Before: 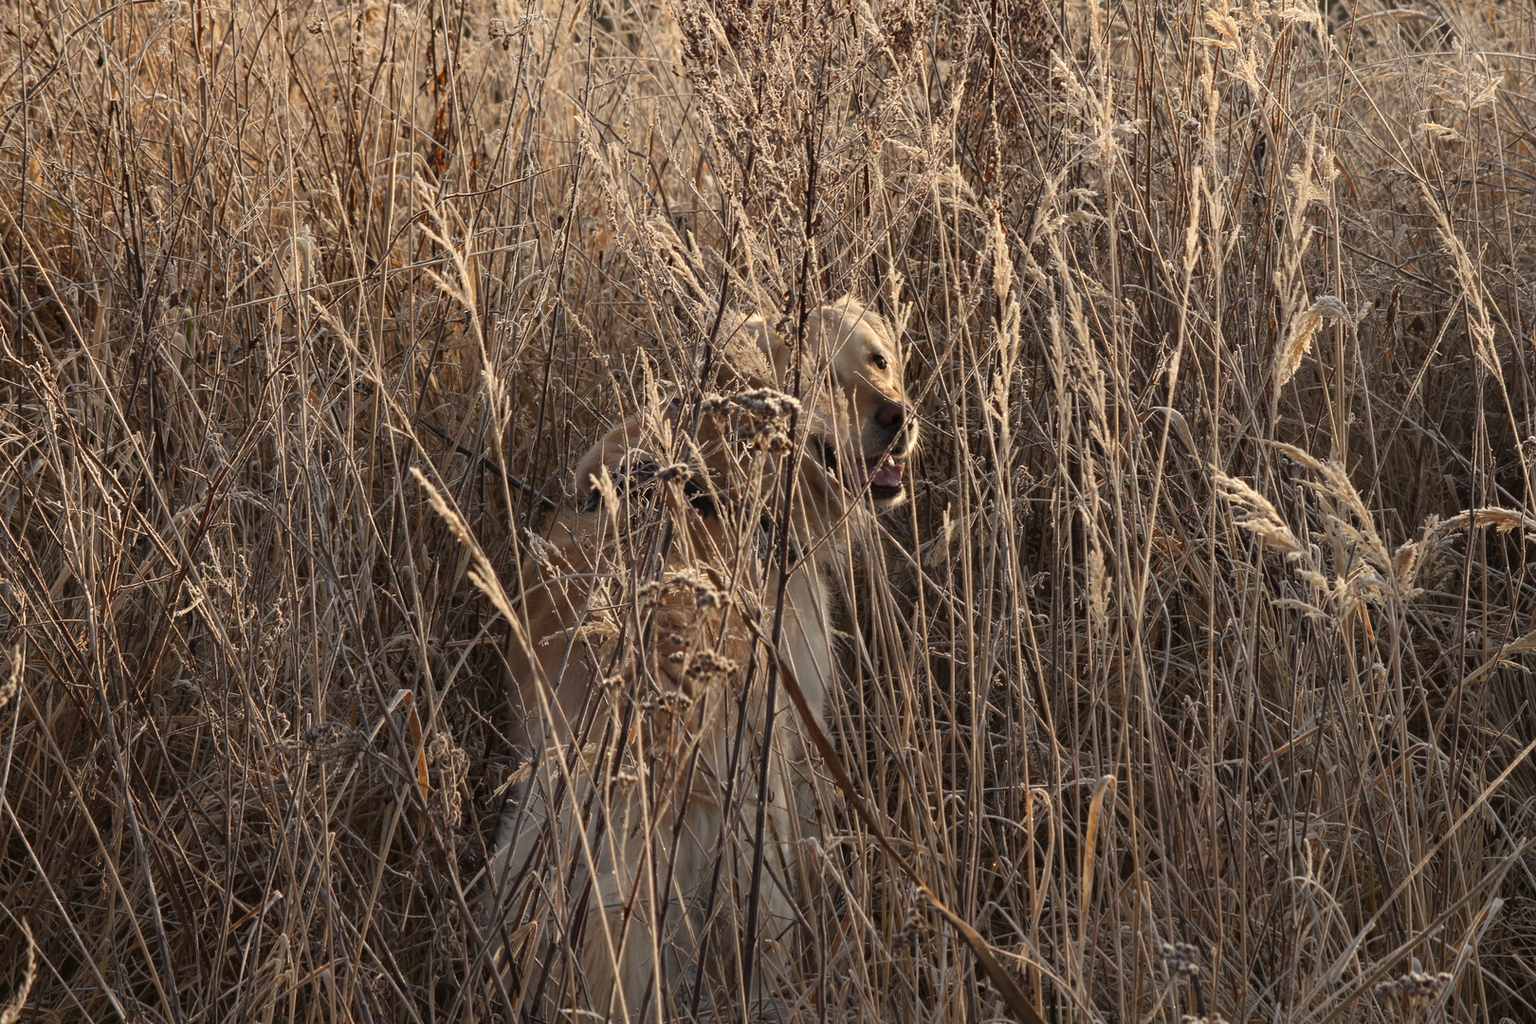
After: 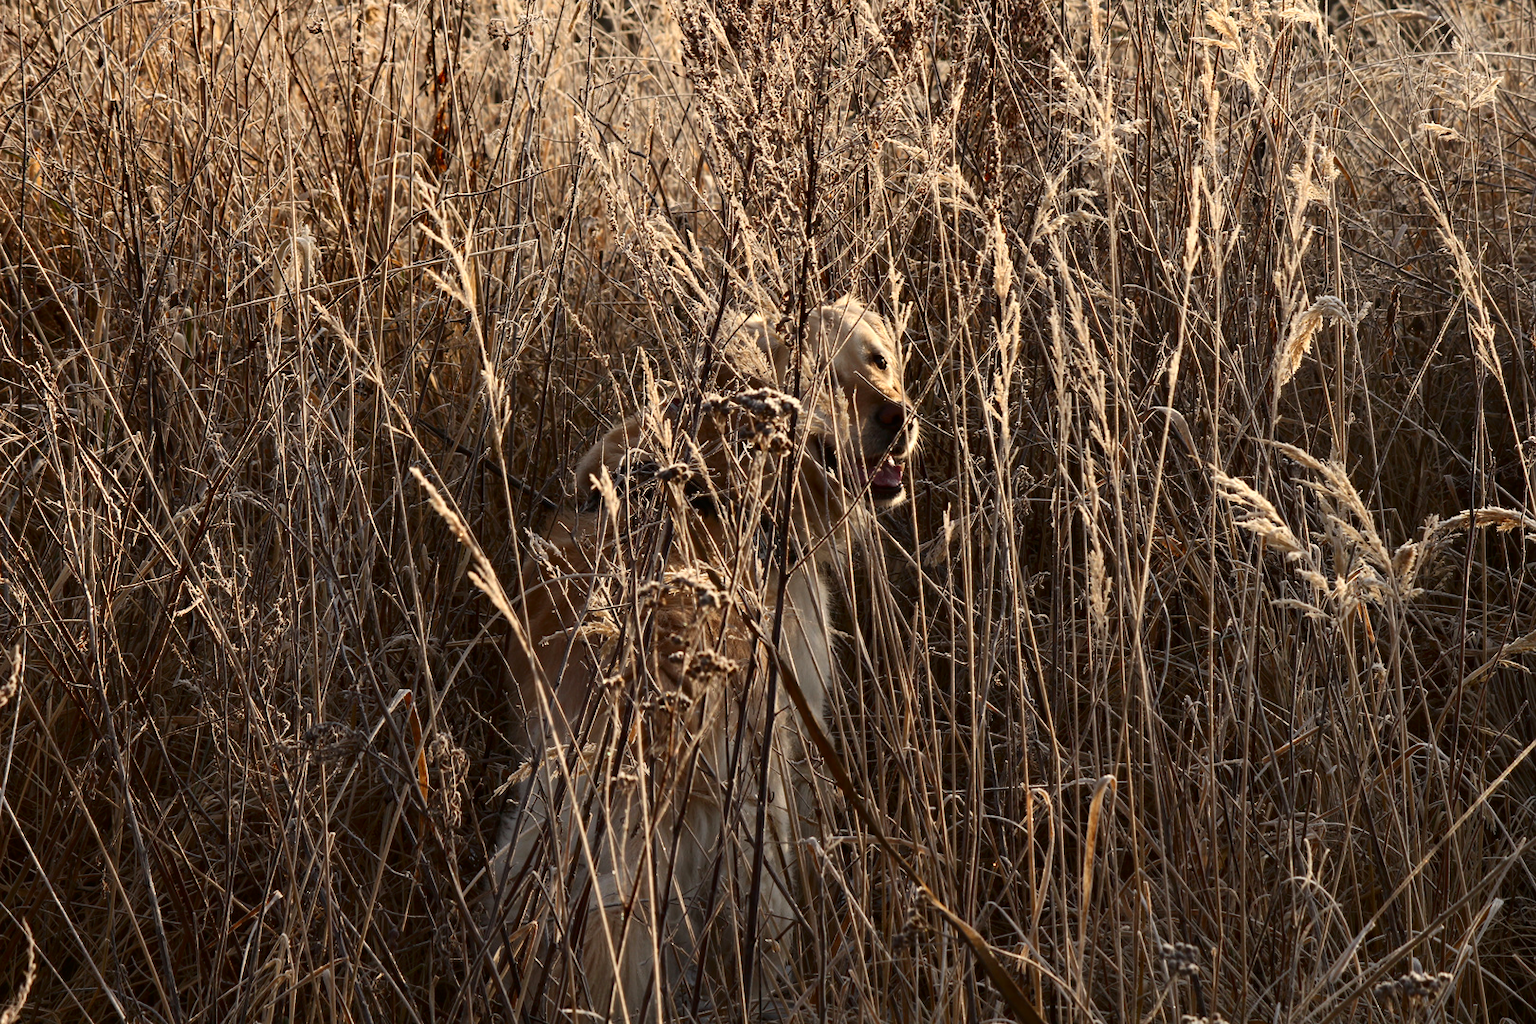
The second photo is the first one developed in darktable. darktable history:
contrast brightness saturation: contrast 0.197, brightness -0.112, saturation 0.104
exposure: exposure 0.234 EV, compensate highlight preservation false
